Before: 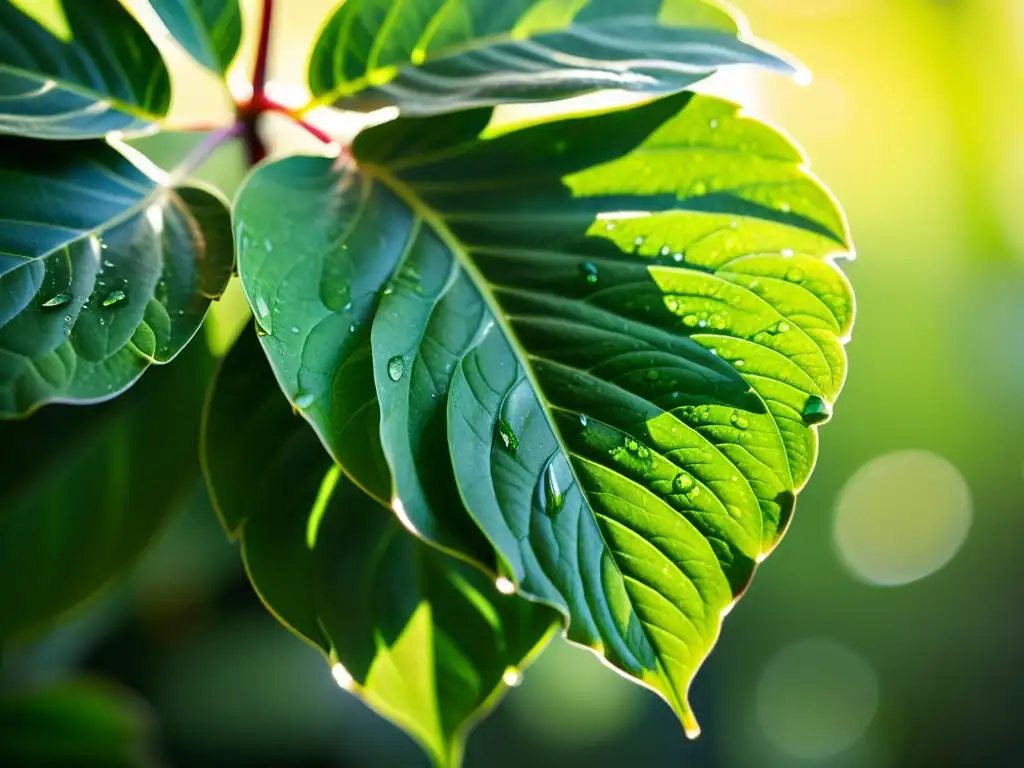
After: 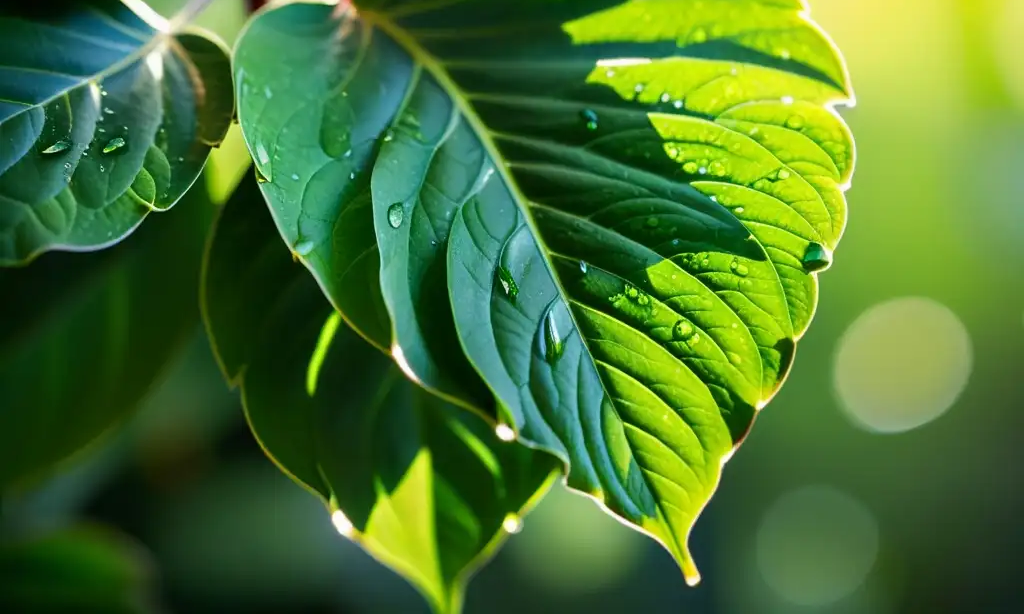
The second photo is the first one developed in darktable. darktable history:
exposure: exposure -0.021 EV, compensate highlight preservation false
crop and rotate: top 19.965%
